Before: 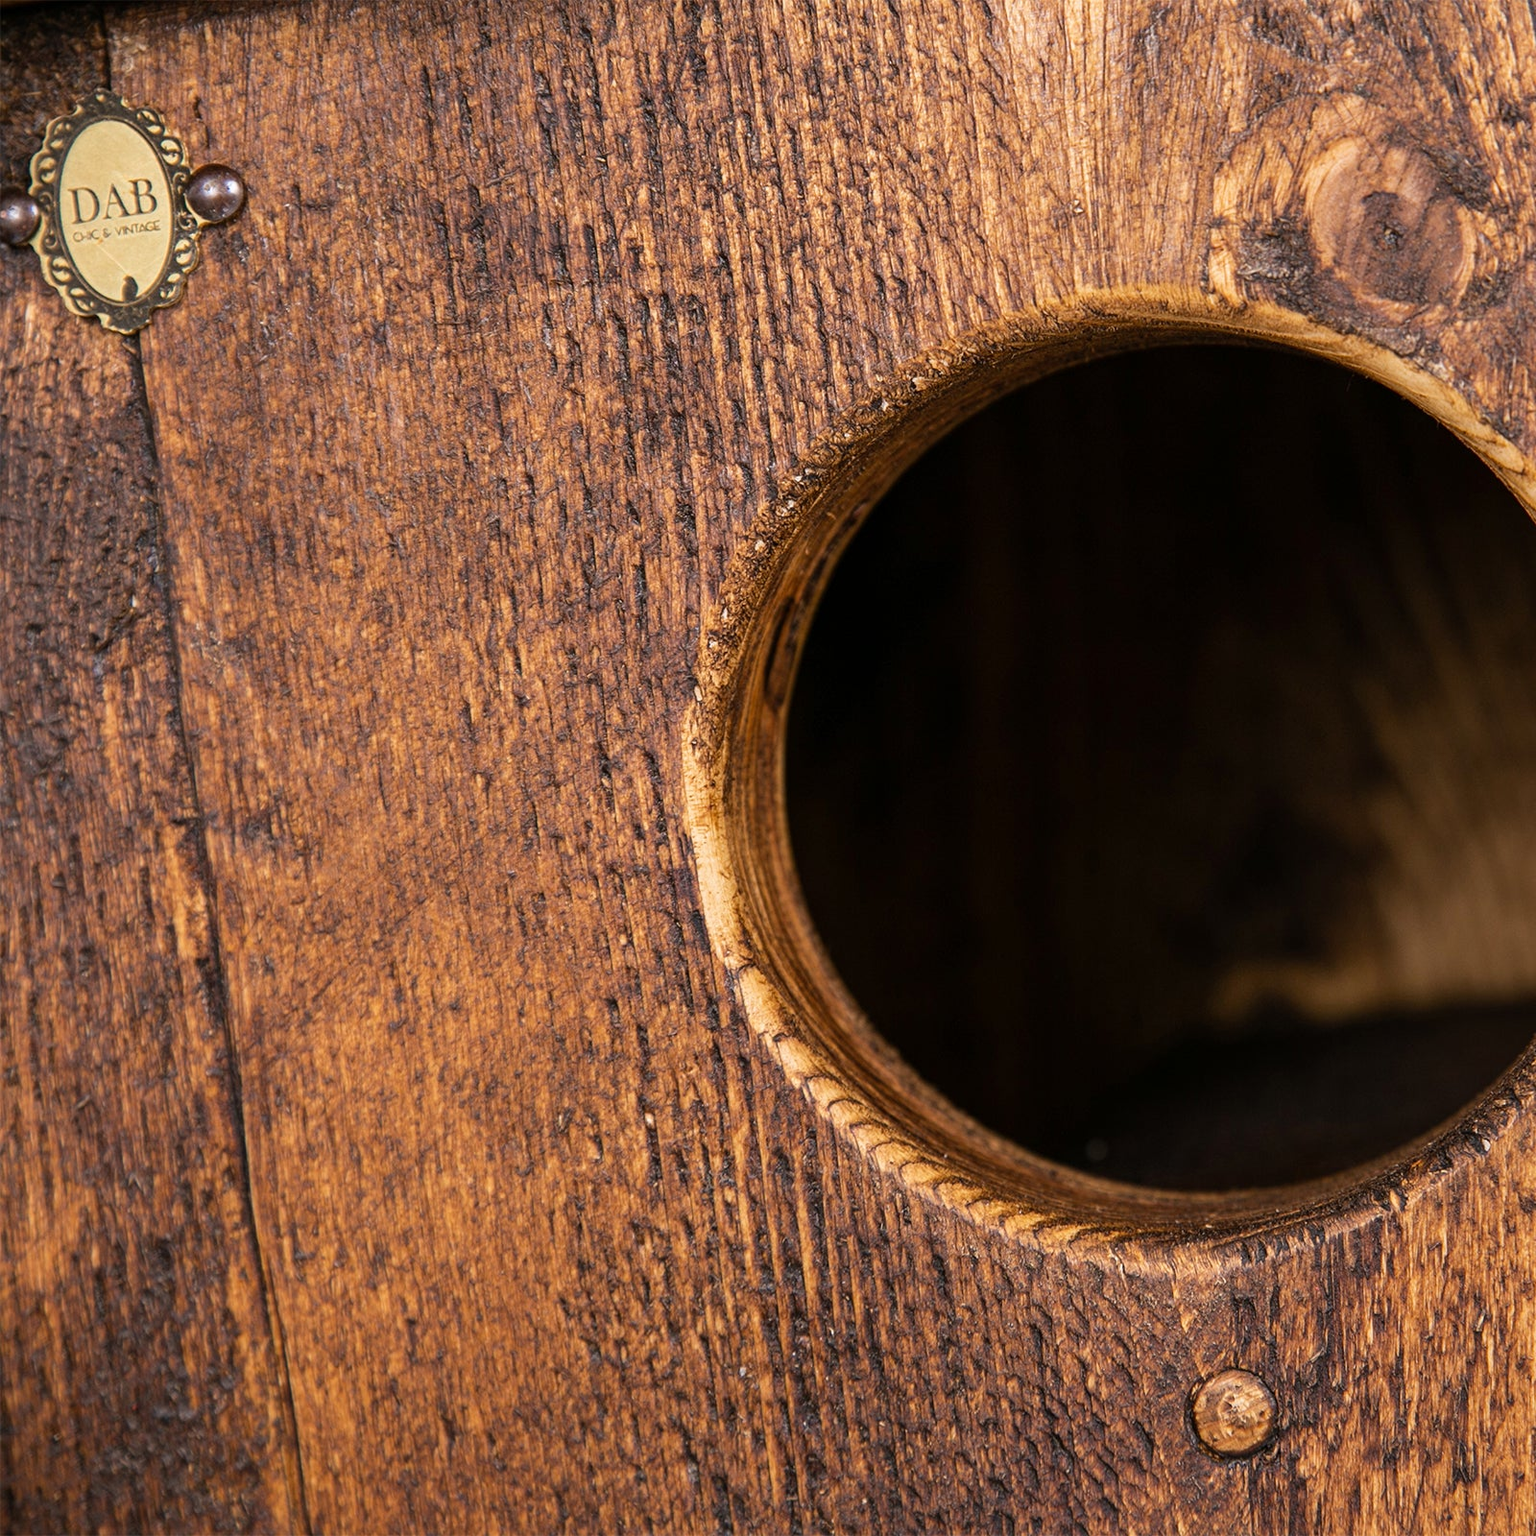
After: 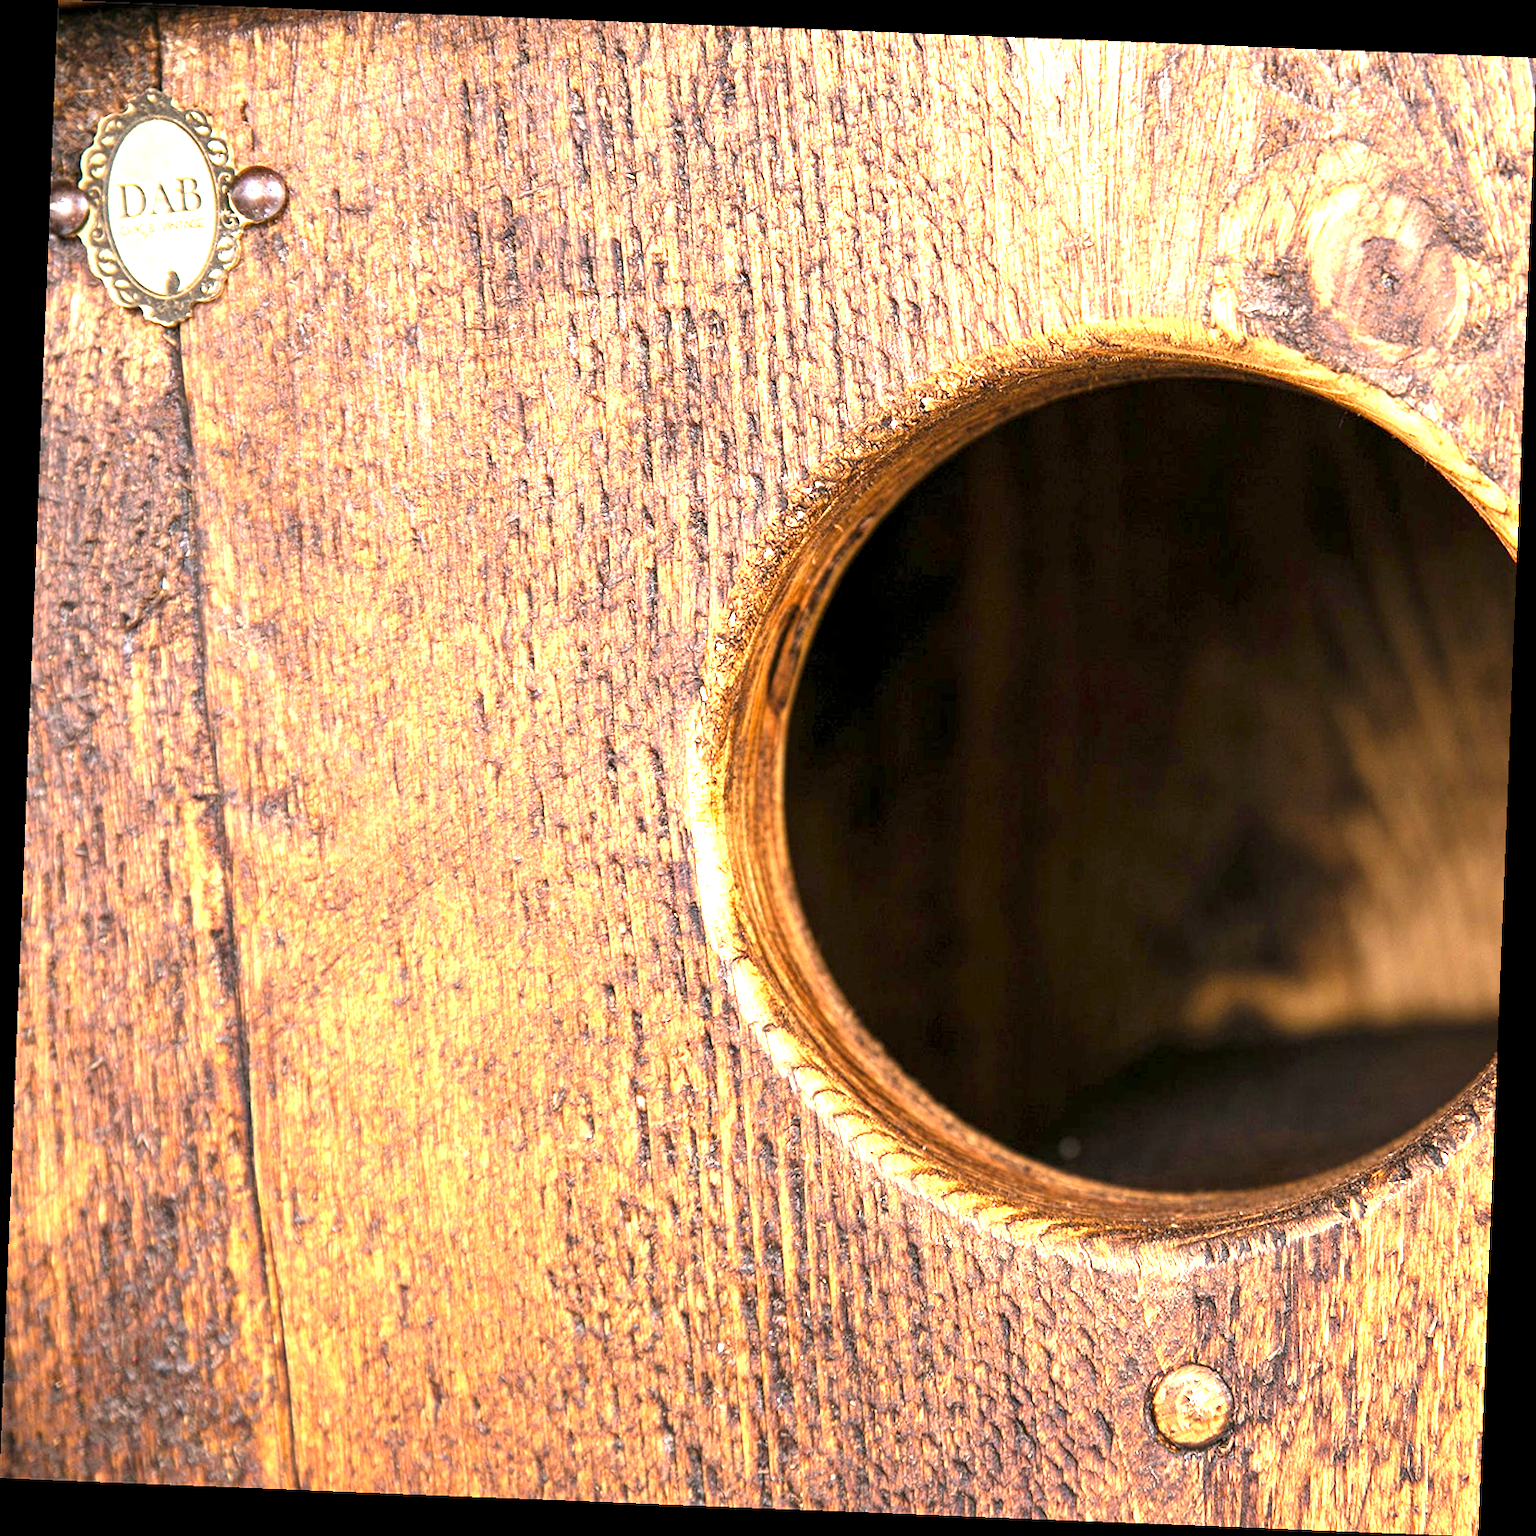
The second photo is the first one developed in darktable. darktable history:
rotate and perspective: rotation 2.27°, automatic cropping off
exposure: exposure 2.003 EV, compensate highlight preservation false
levels: levels [0.018, 0.493, 1]
